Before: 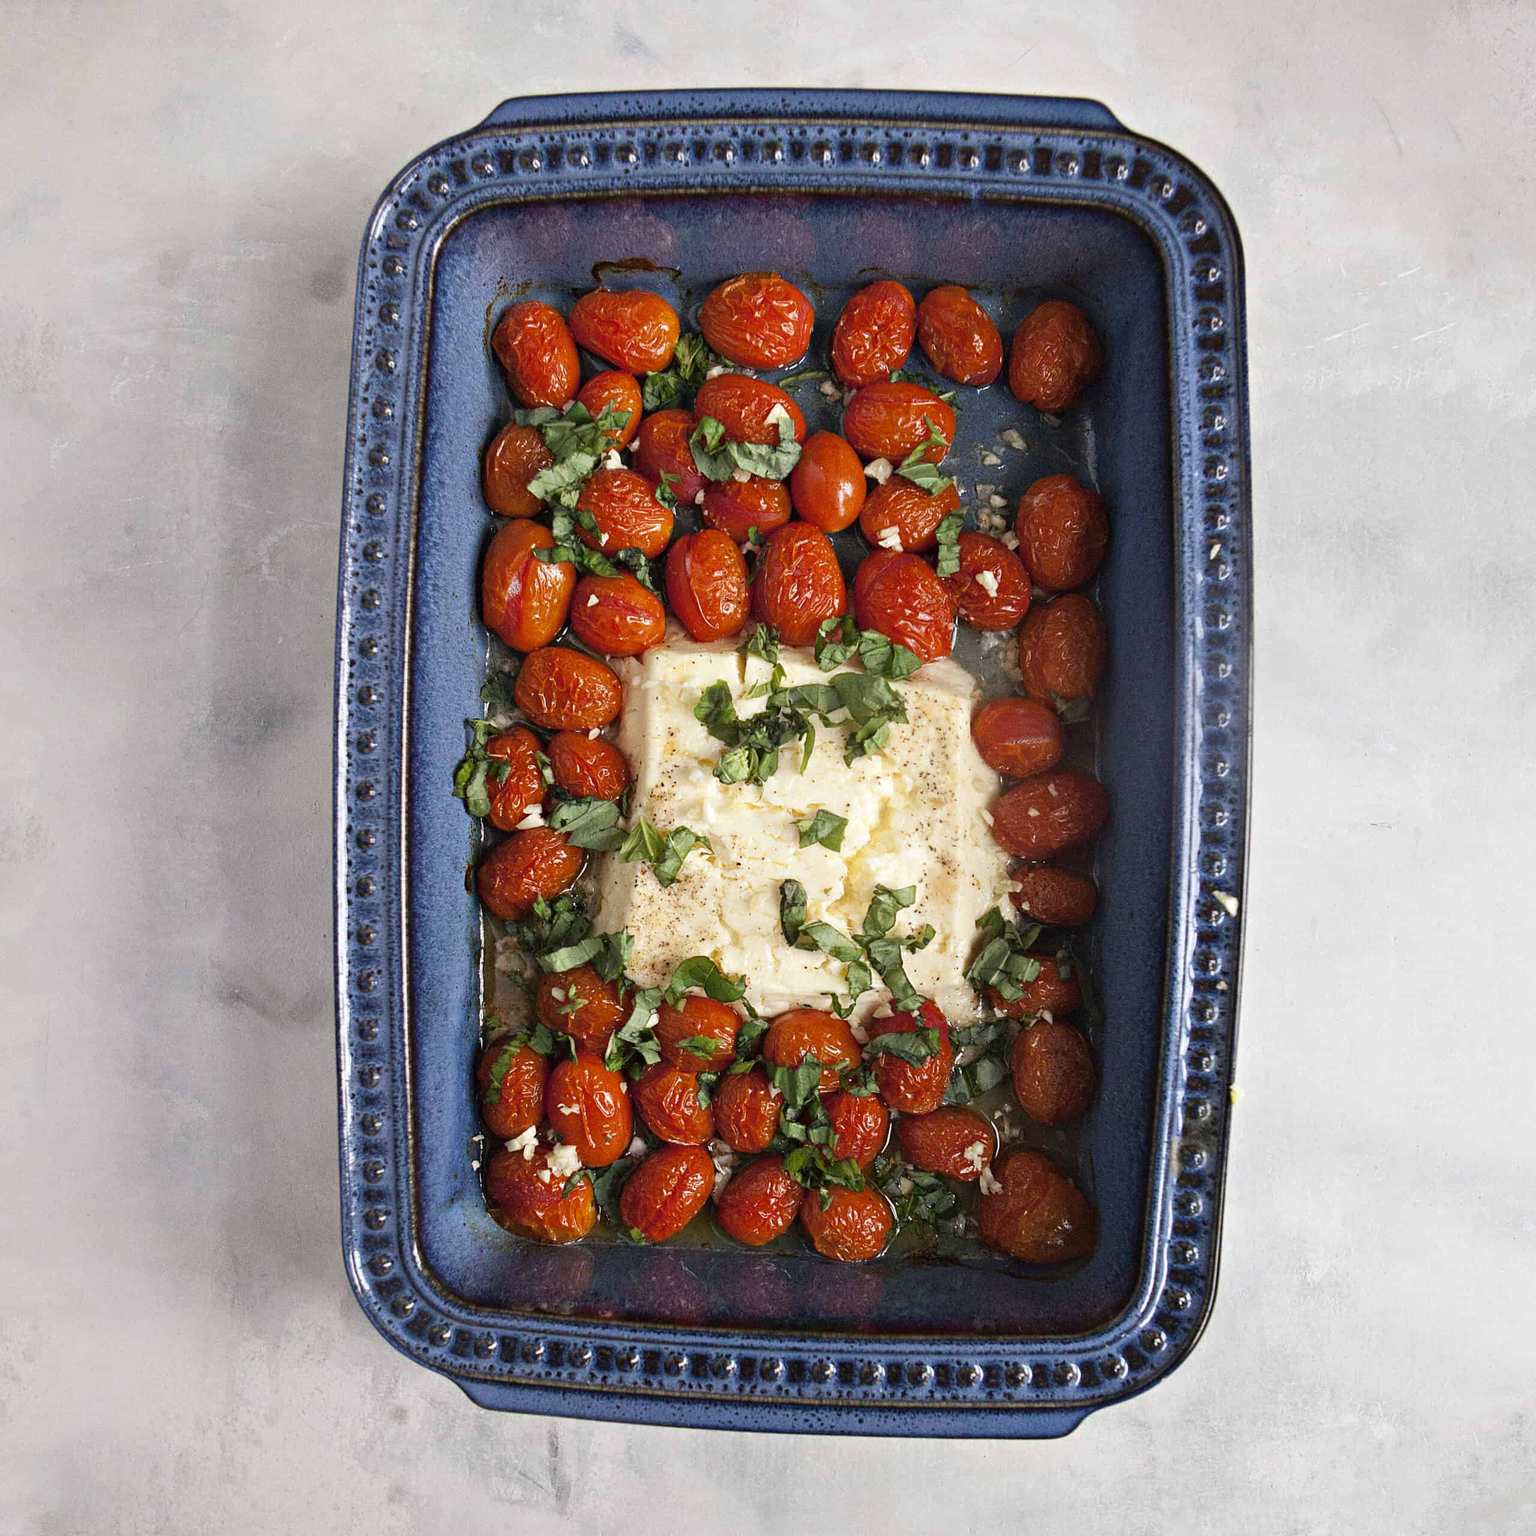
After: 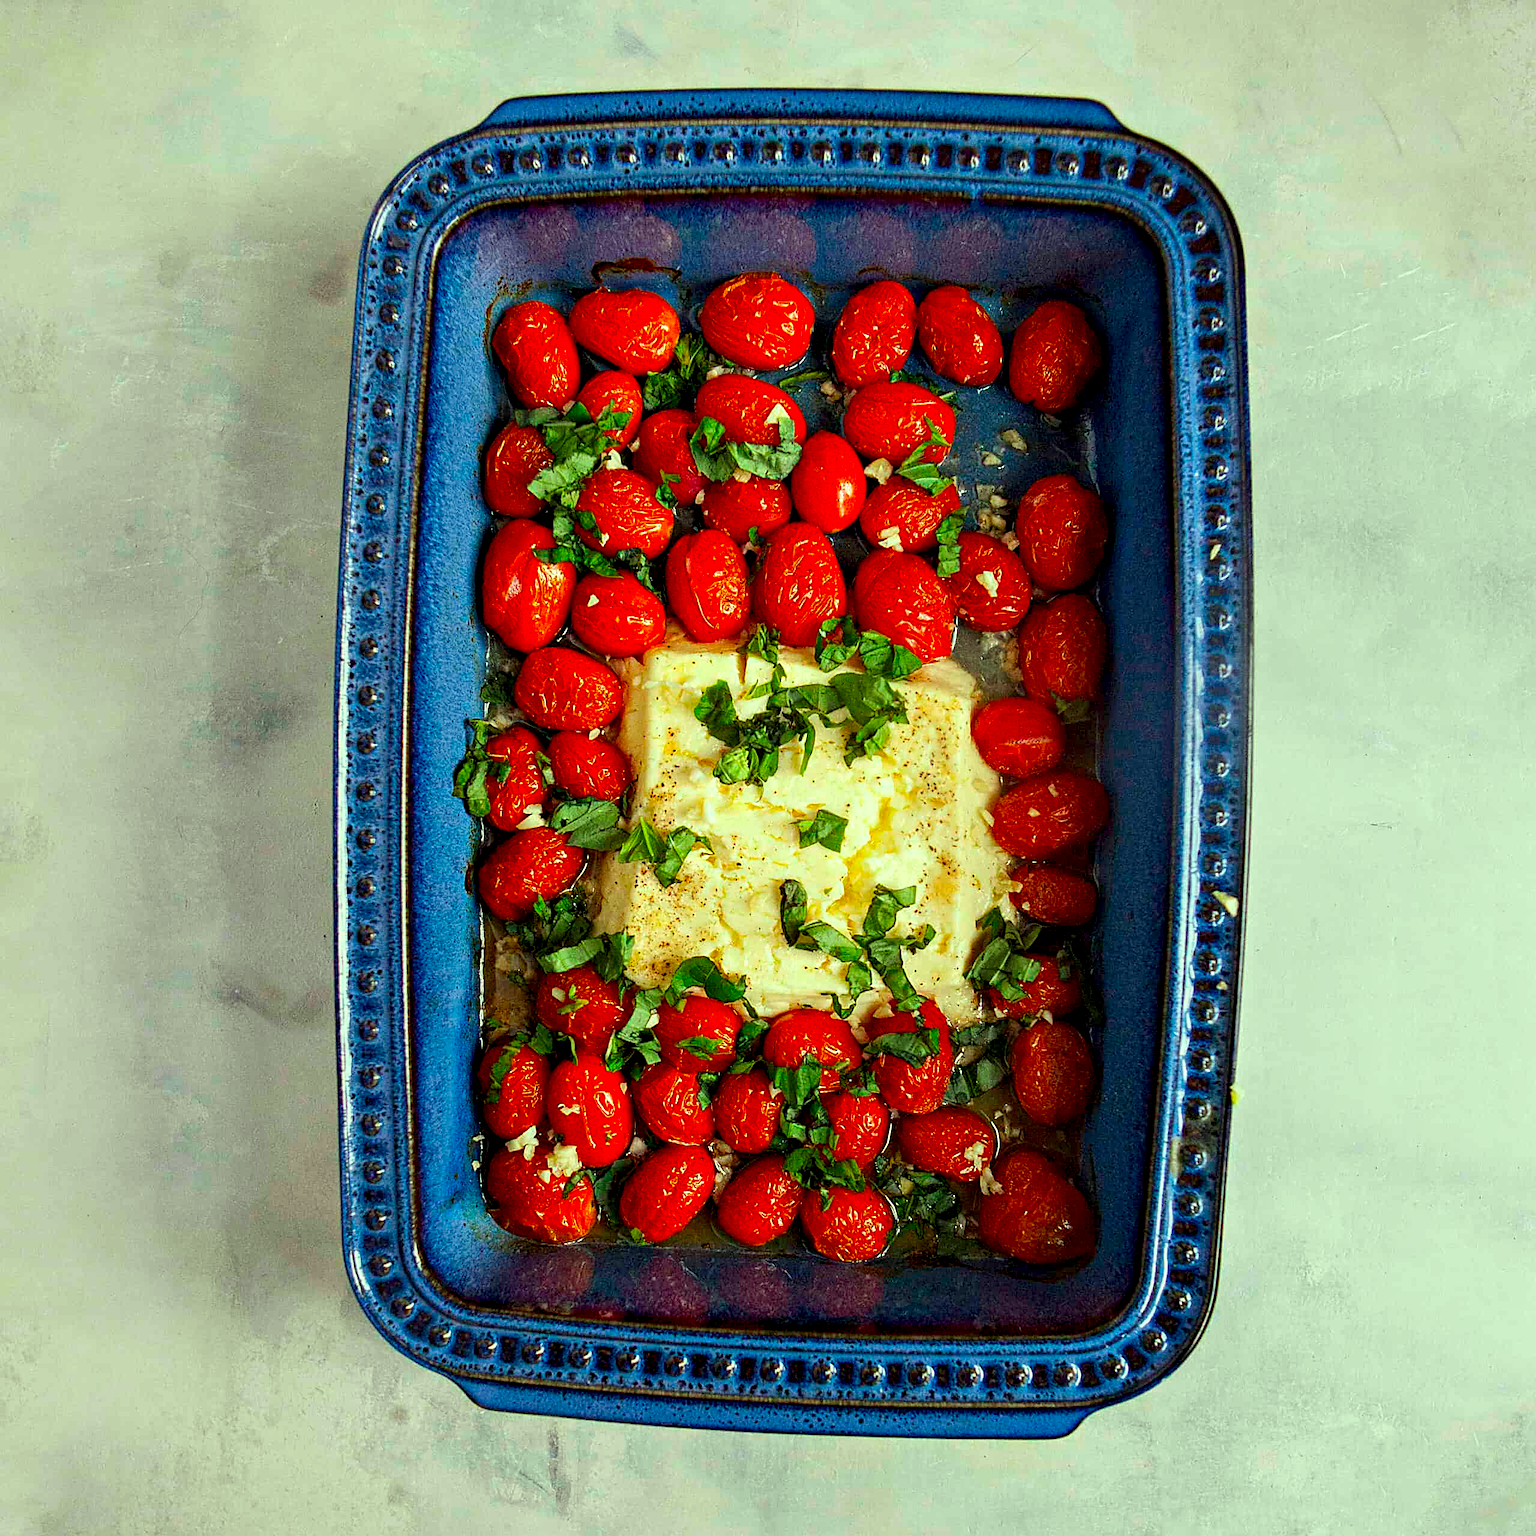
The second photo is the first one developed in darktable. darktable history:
color correction: highlights a* -10.77, highlights b* 9.8, saturation 1.72
sharpen: on, module defaults
local contrast: highlights 25%, shadows 75%, midtone range 0.75
